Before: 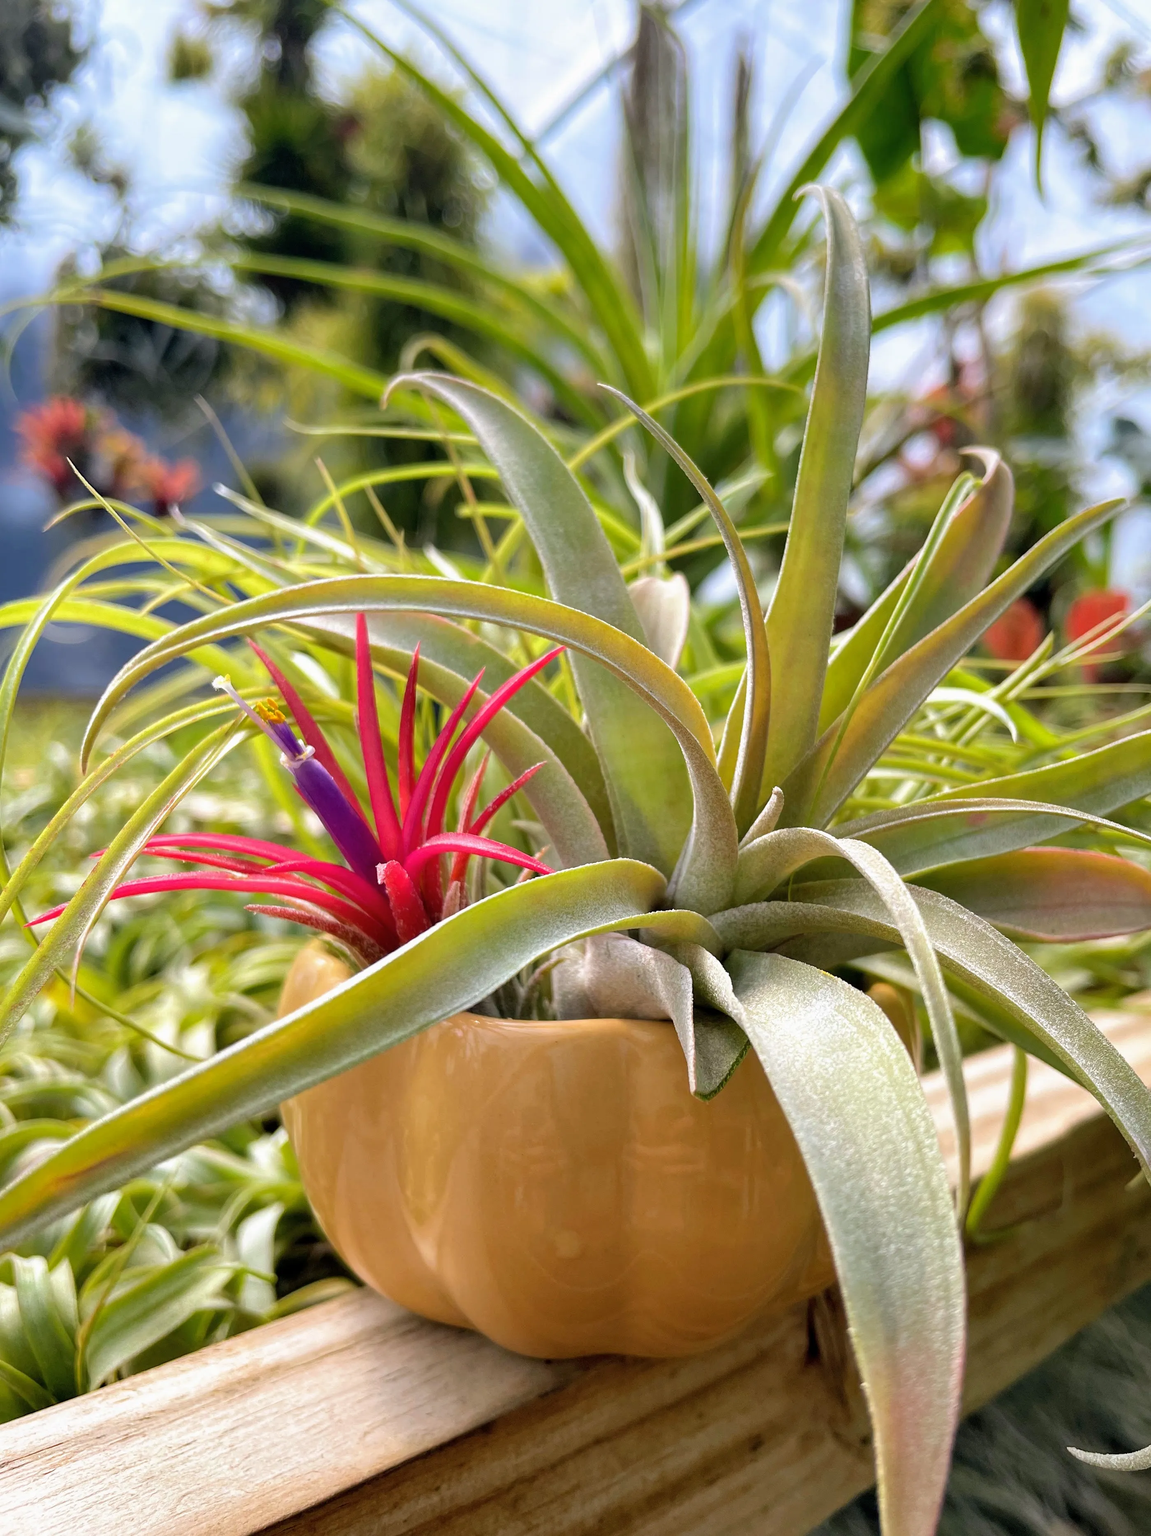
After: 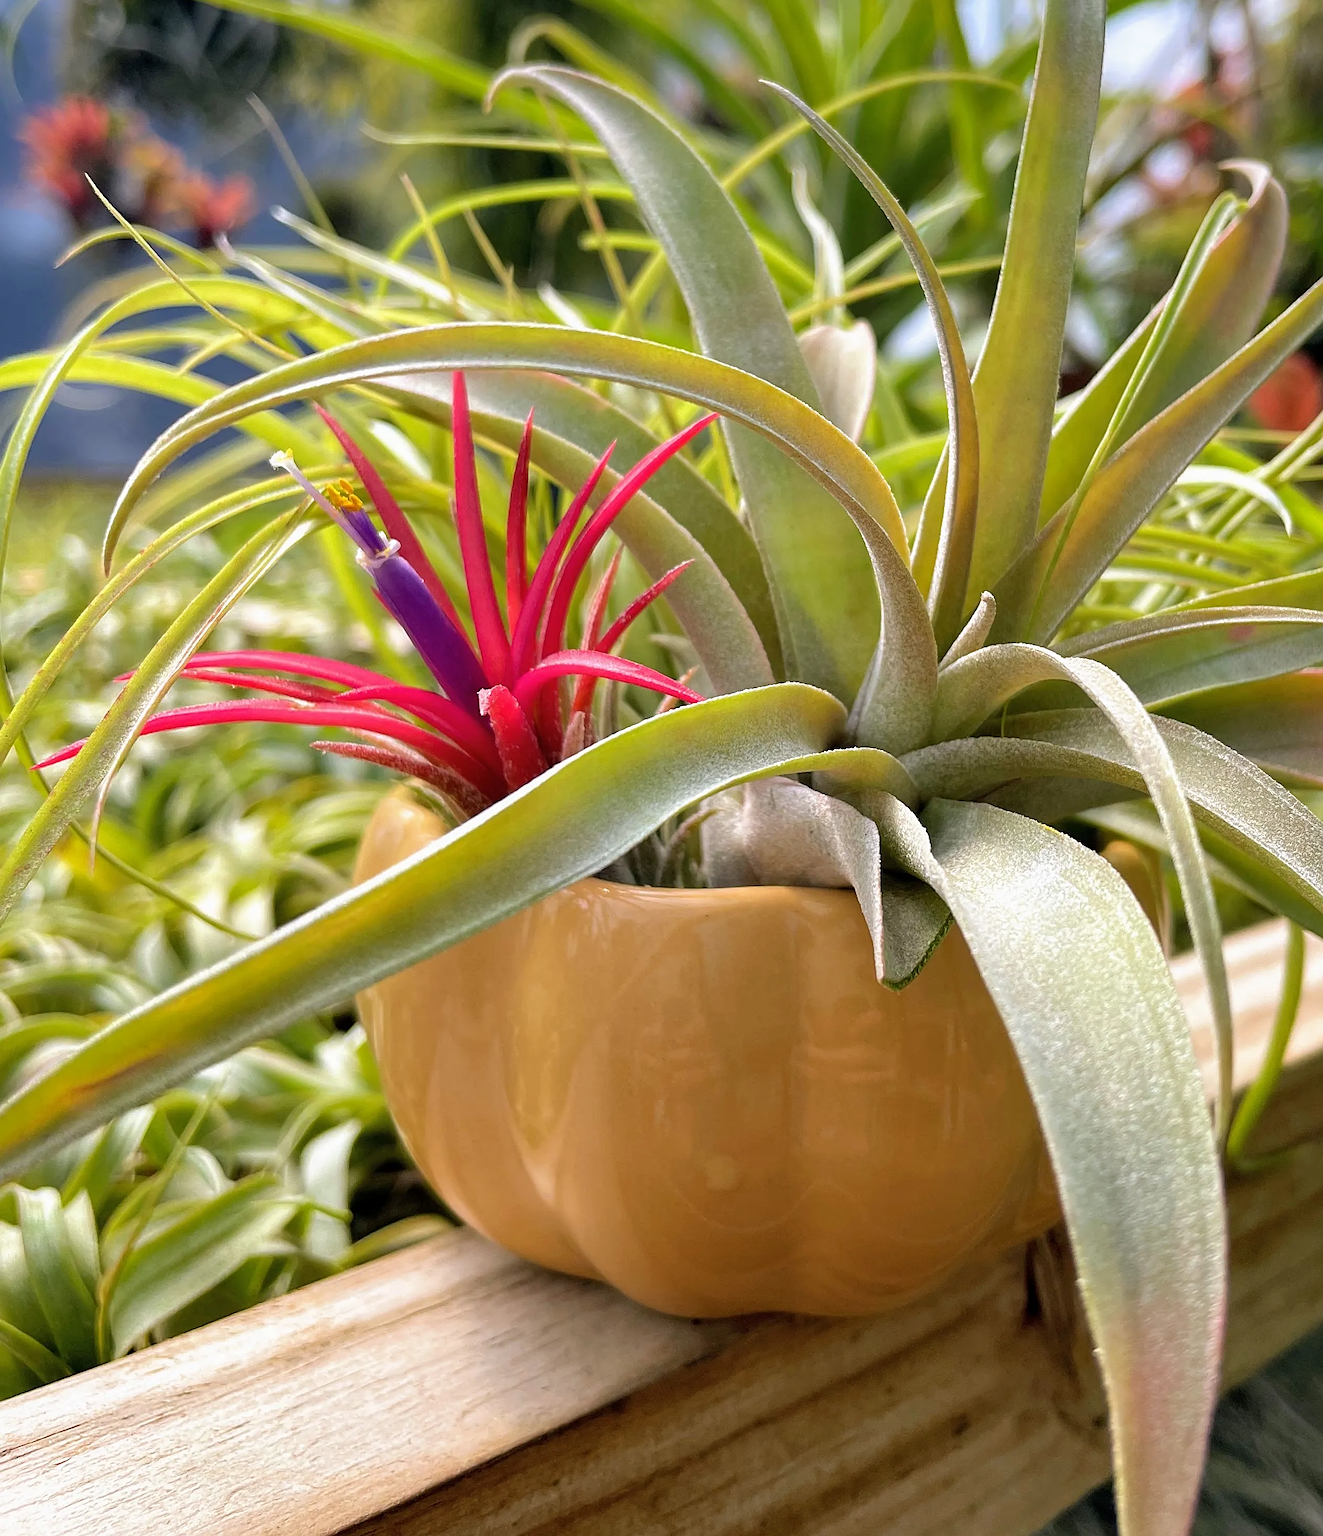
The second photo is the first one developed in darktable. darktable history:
sharpen: on, module defaults
crop: top 20.916%, right 9.437%, bottom 0.316%
